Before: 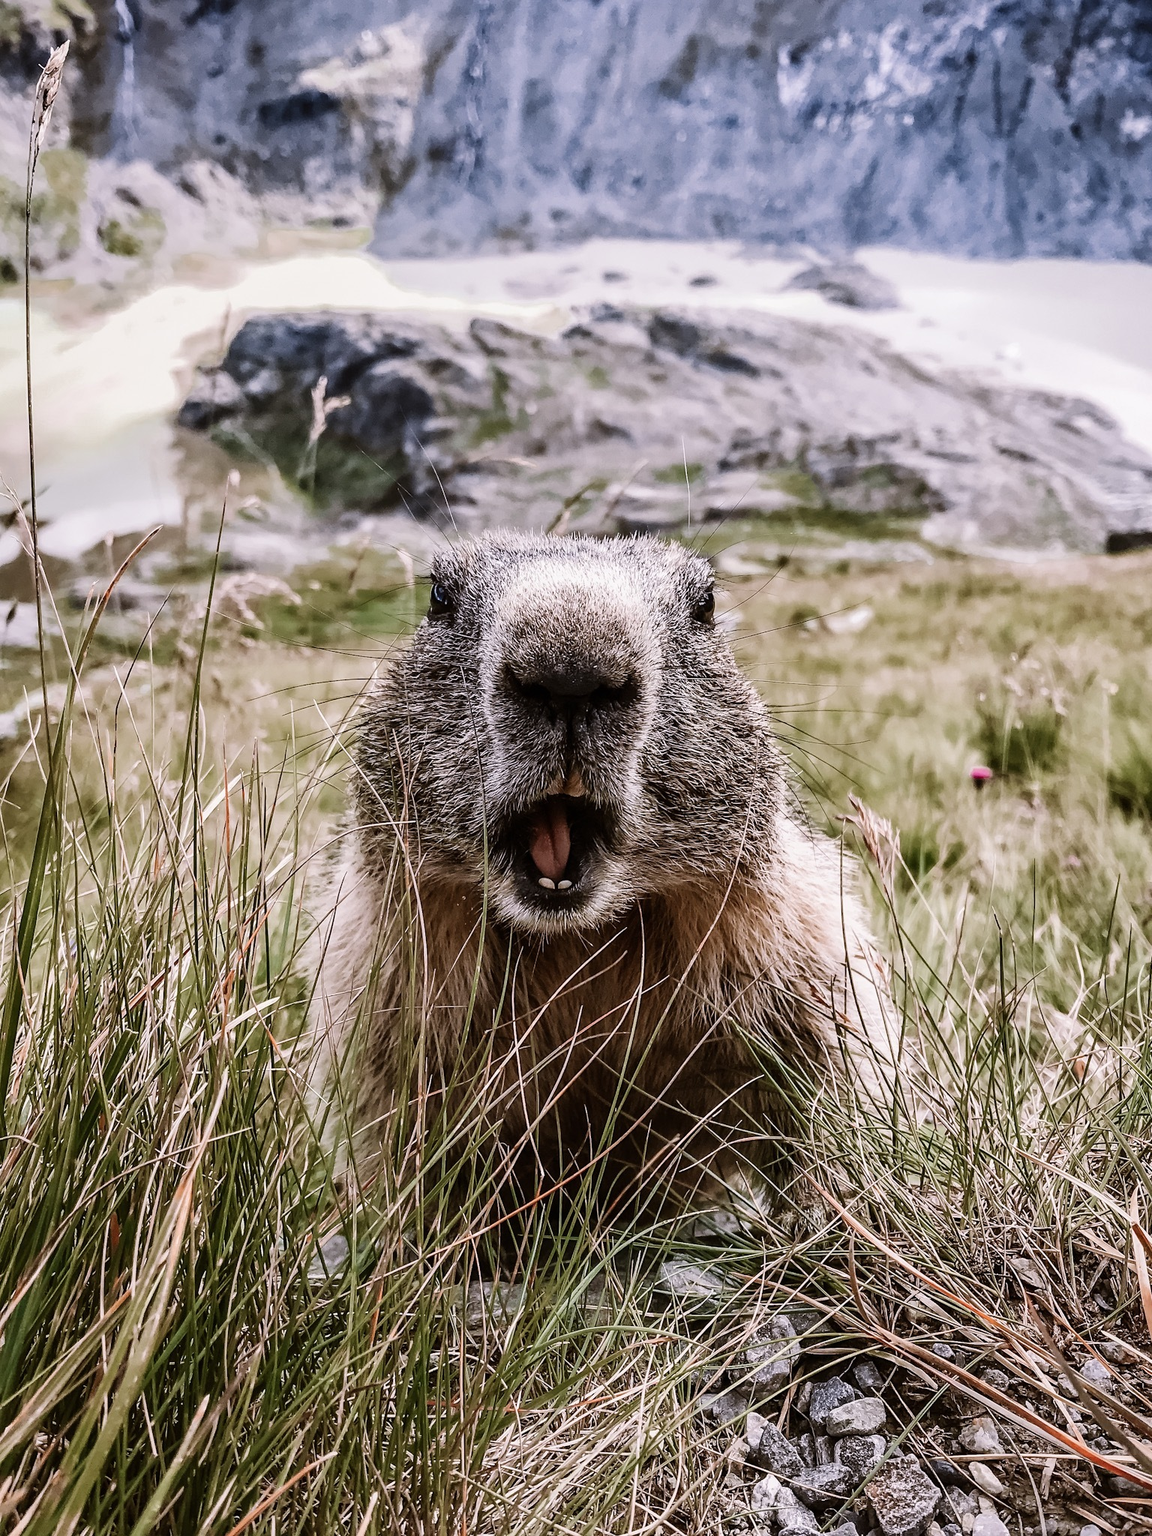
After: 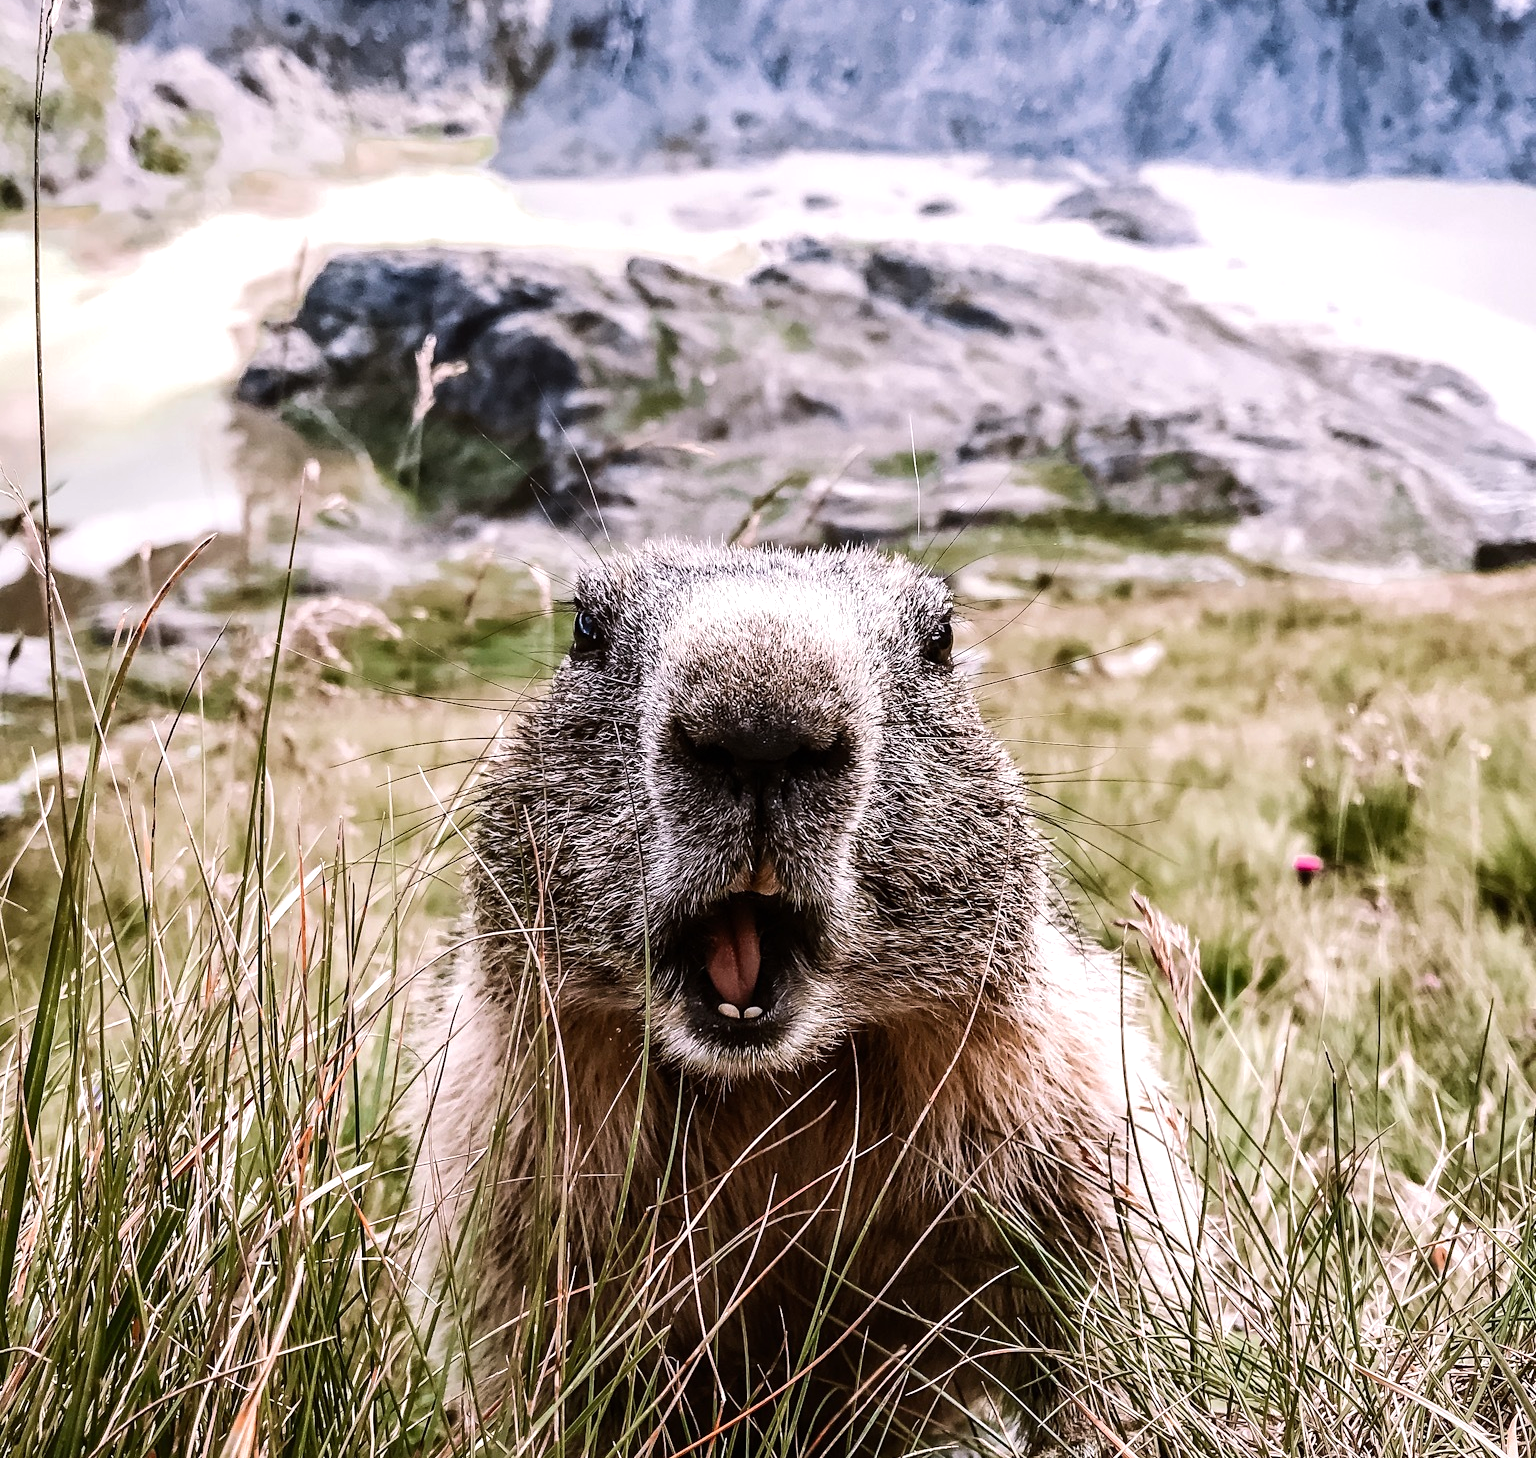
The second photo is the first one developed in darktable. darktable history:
tone equalizer: -8 EV -0.4 EV, -7 EV -0.384 EV, -6 EV -0.322 EV, -5 EV -0.253 EV, -3 EV 0.24 EV, -2 EV 0.318 EV, -1 EV 0.379 EV, +0 EV 0.423 EV, edges refinement/feathering 500, mask exposure compensation -1.57 EV, preserve details no
crop and rotate: top 8.177%, bottom 20.61%
